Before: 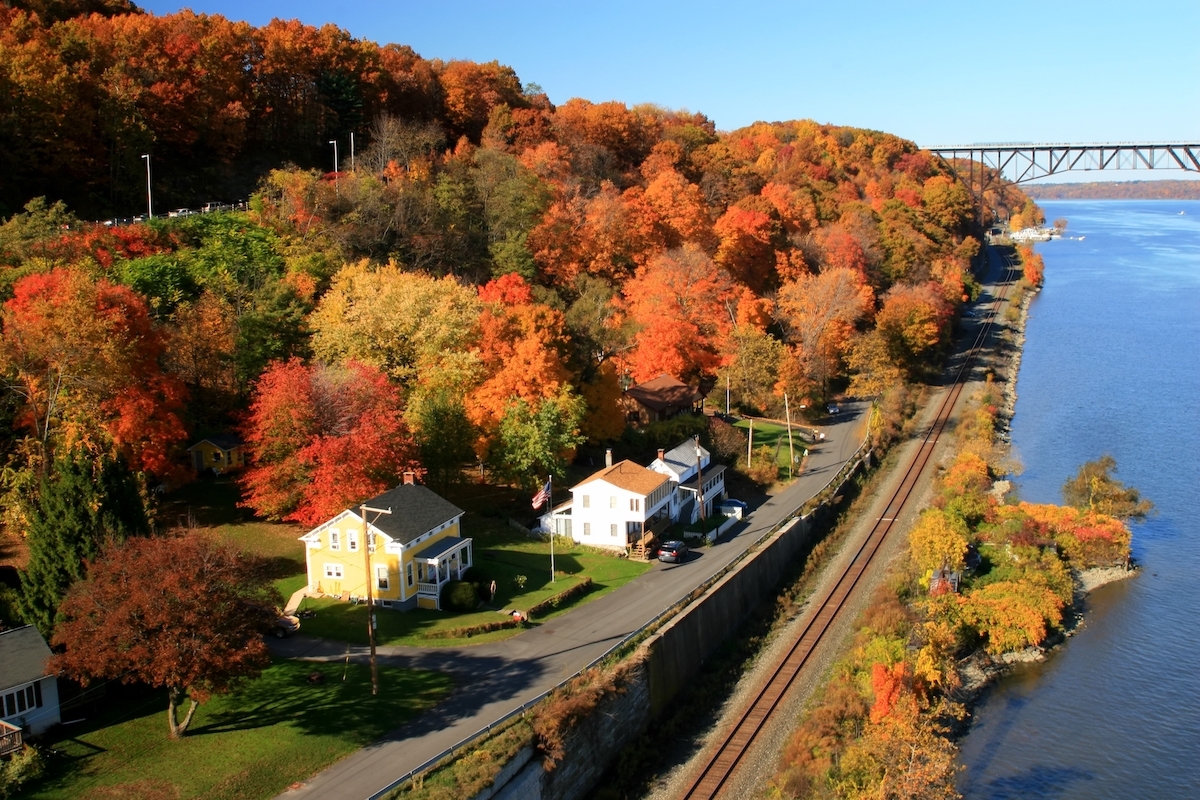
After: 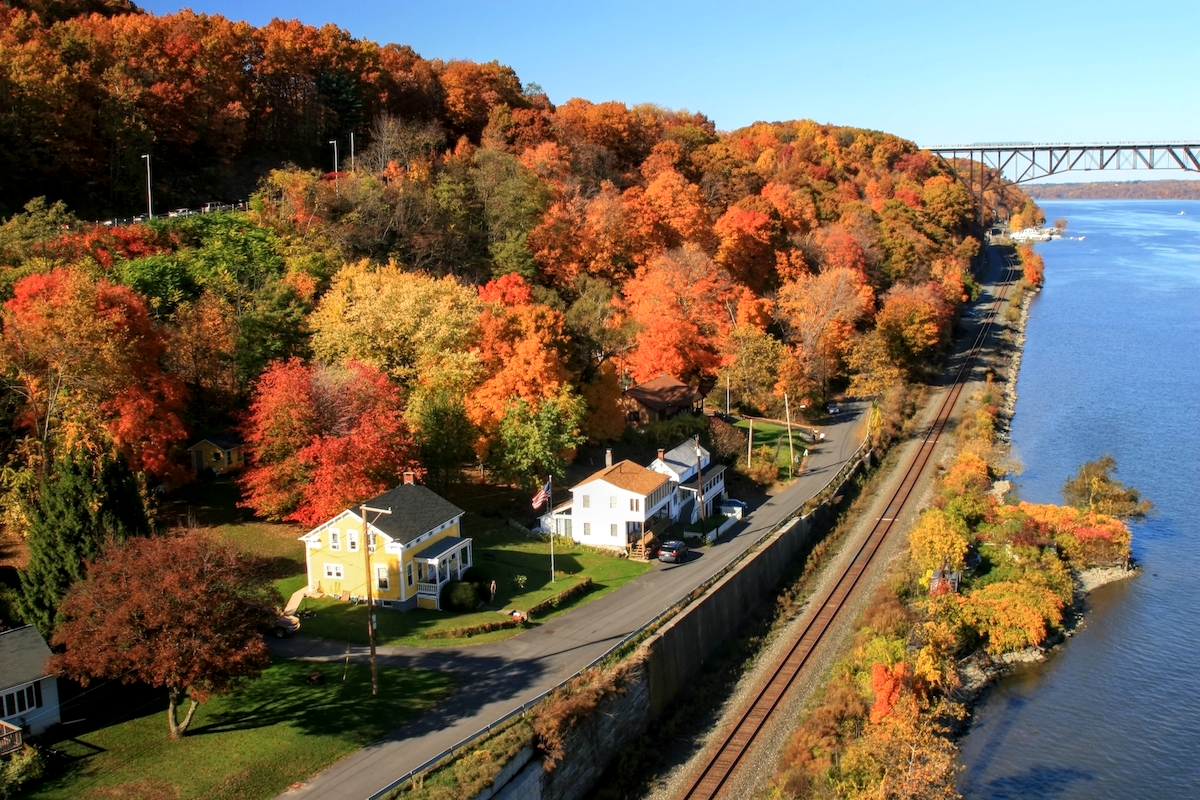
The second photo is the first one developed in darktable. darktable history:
exposure: black level correction -0.001, exposure 0.079 EV, compensate exposure bias true, compensate highlight preservation false
local contrast: on, module defaults
